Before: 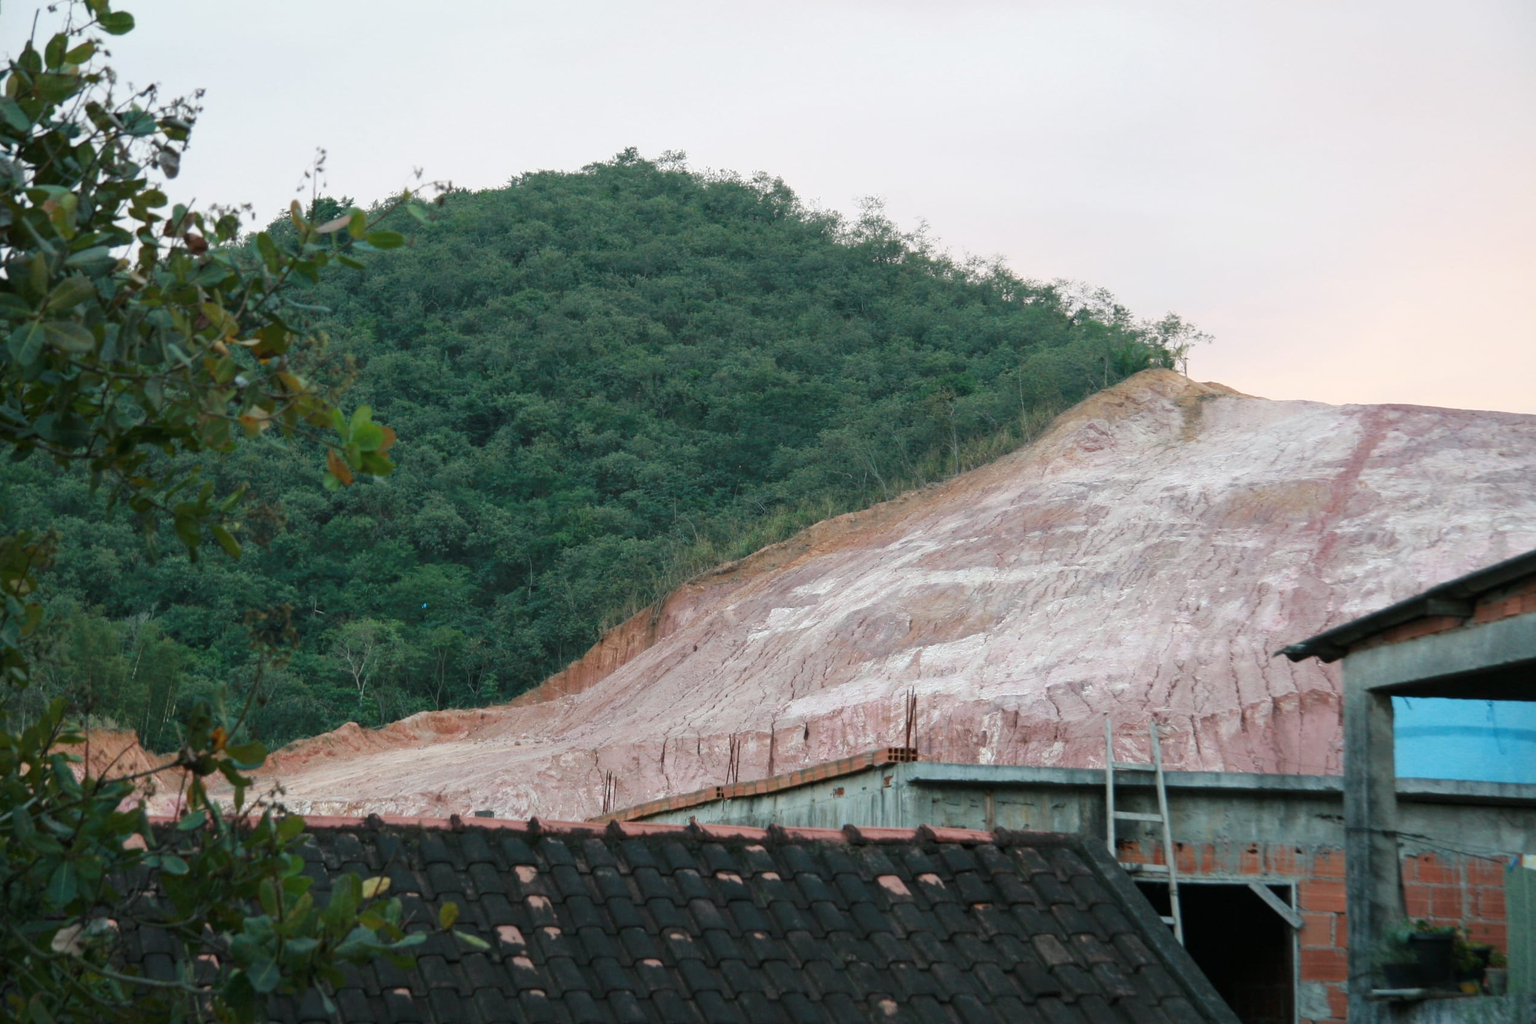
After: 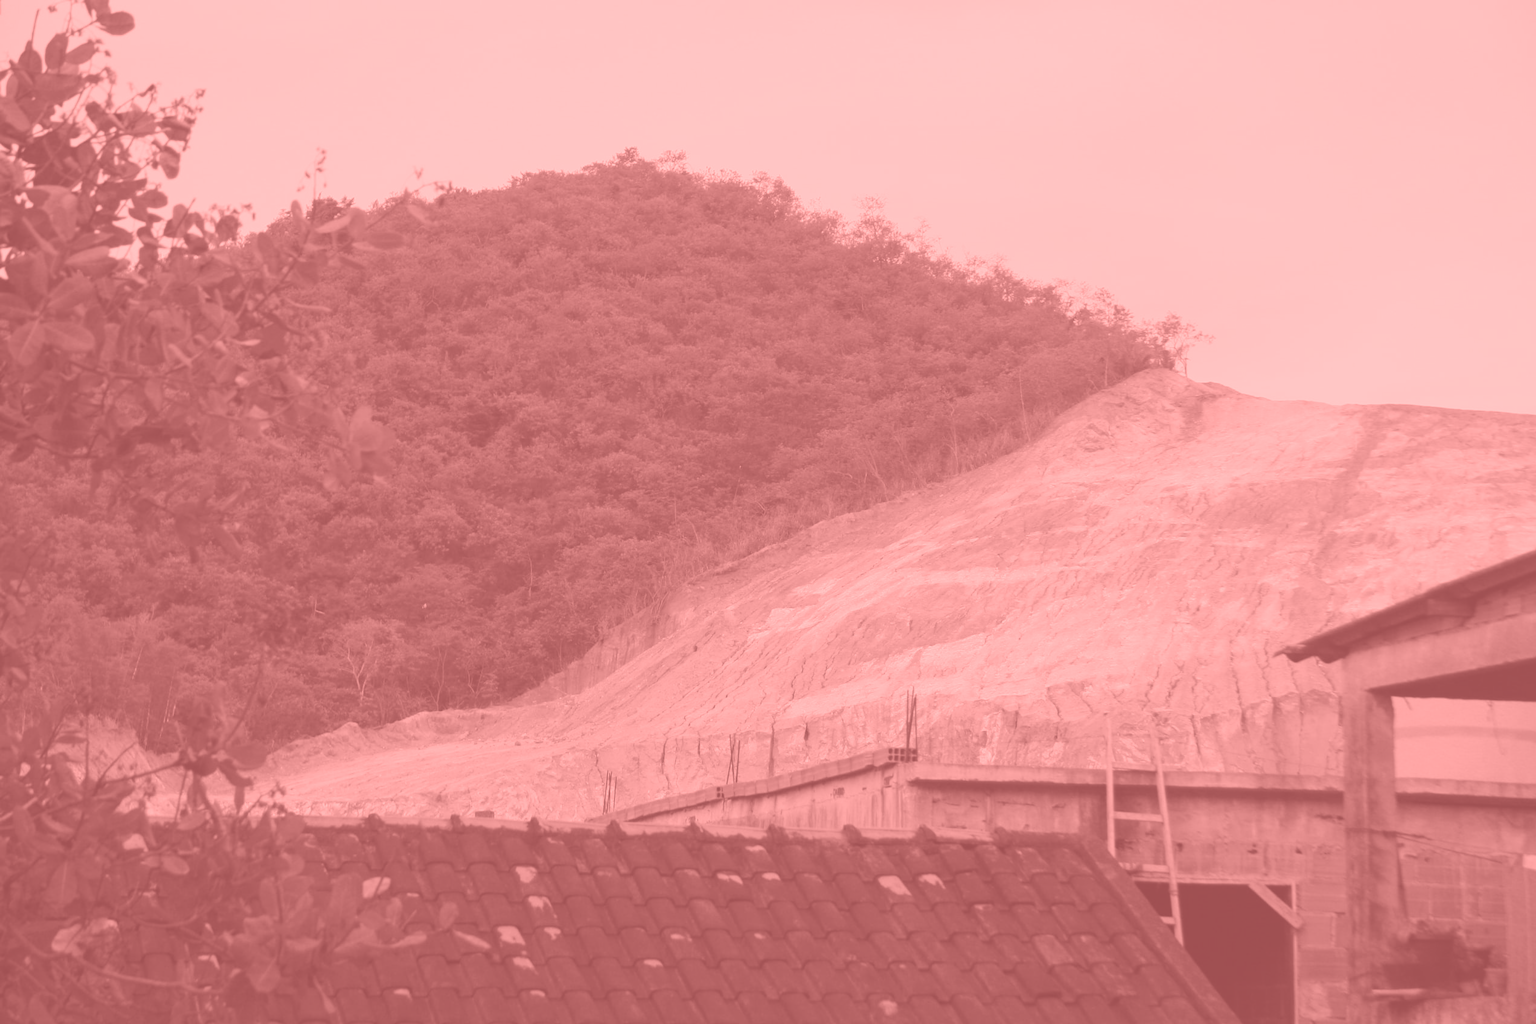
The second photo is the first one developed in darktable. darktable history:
color balance: lift [1.004, 1.002, 1.002, 0.998], gamma [1, 1.007, 1.002, 0.993], gain [1, 0.977, 1.013, 1.023], contrast -3.64%
colorize: saturation 51%, source mix 50.67%, lightness 50.67%
